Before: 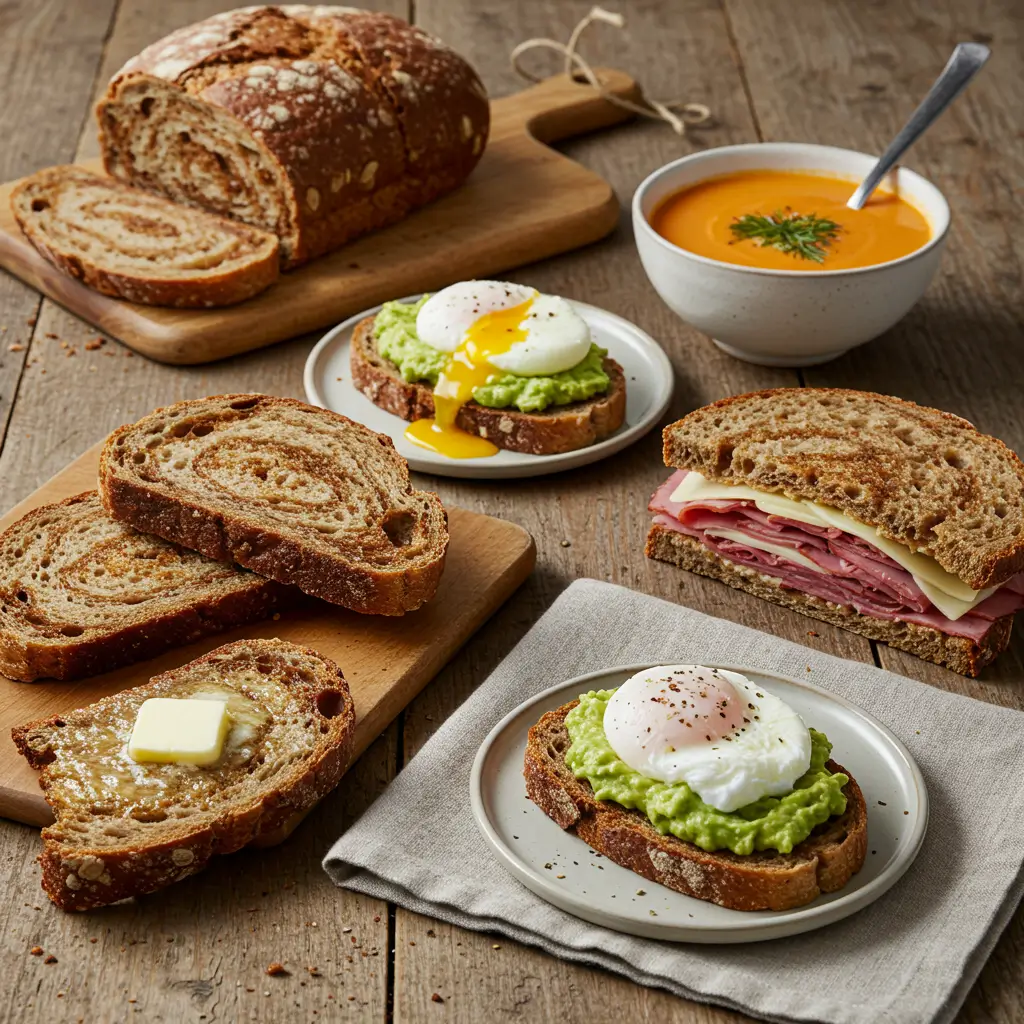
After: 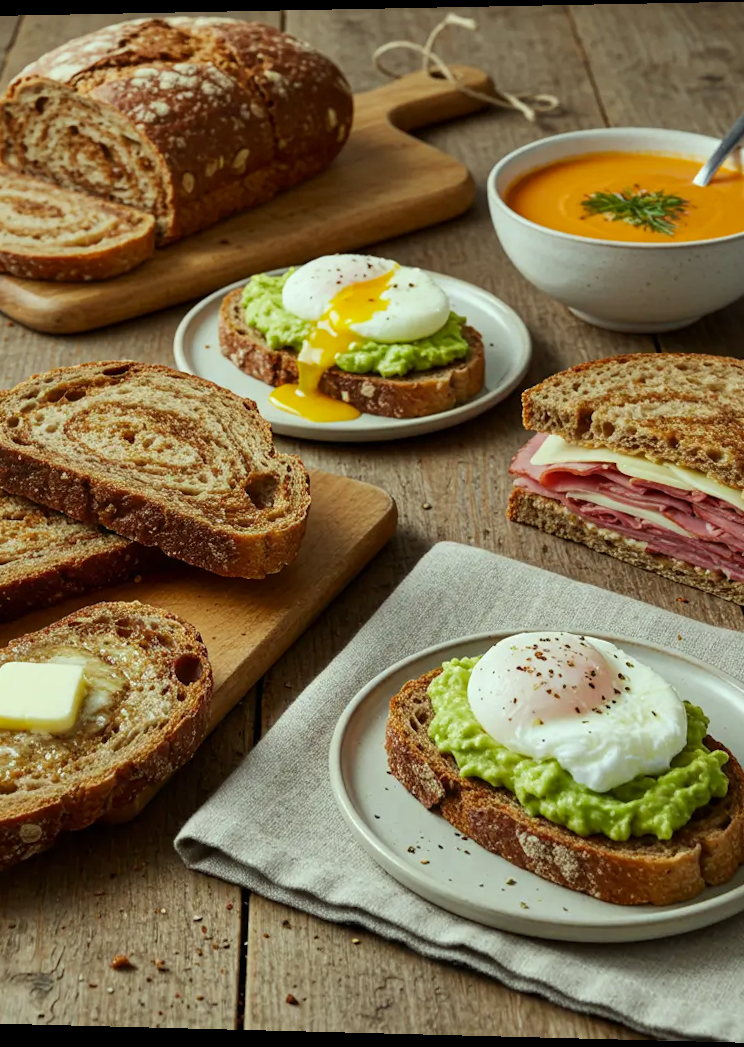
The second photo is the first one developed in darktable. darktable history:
crop and rotate: left 15.446%, right 17.836%
color correction: highlights a* -8, highlights b* 3.1
rotate and perspective: rotation 0.128°, lens shift (vertical) -0.181, lens shift (horizontal) -0.044, shear 0.001, automatic cropping off
